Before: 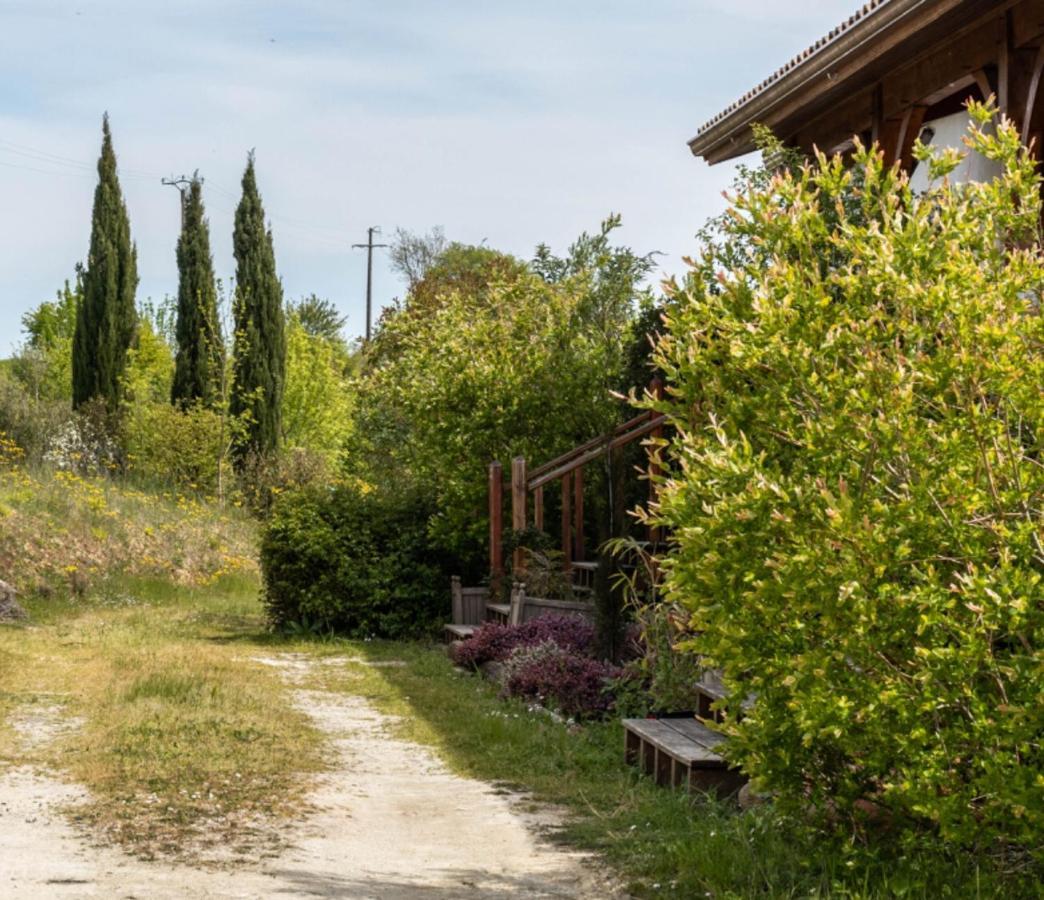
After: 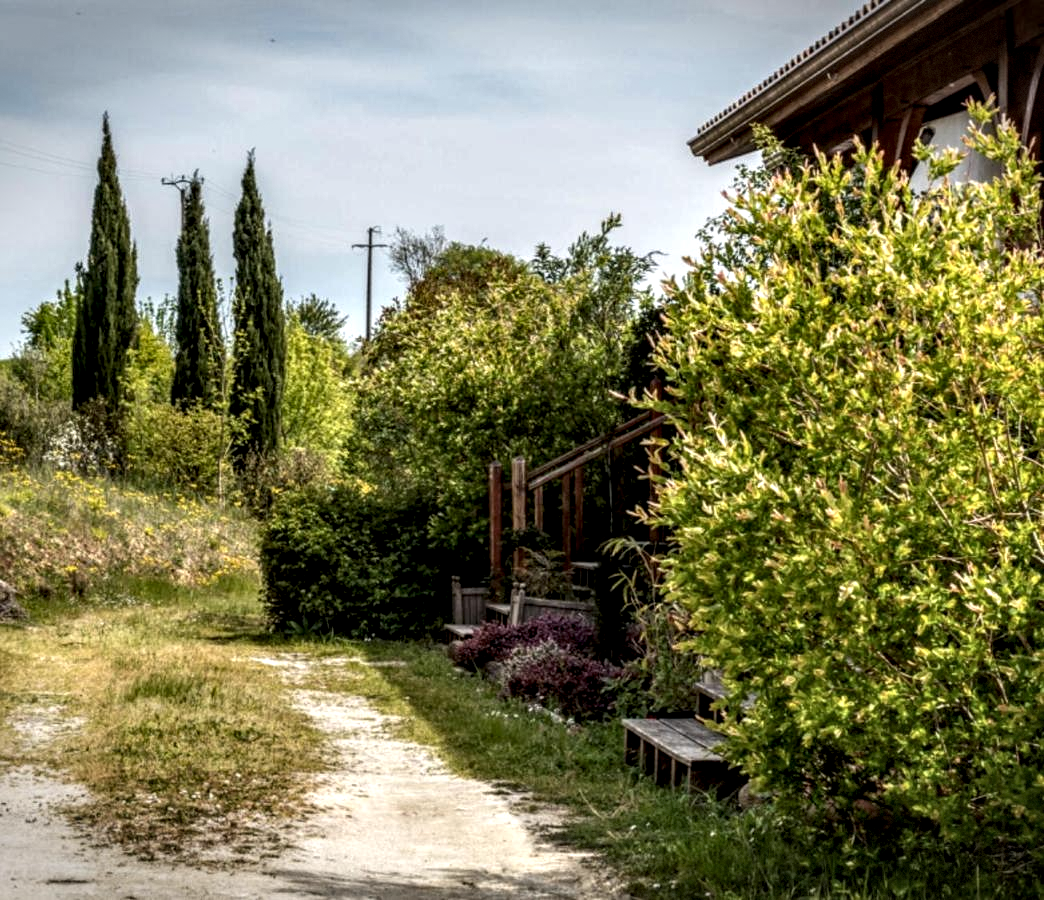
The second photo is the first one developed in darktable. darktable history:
local contrast: highlights 16%, detail 188%
vignetting: fall-off start 99.15%, saturation -0.027, width/height ratio 1.309, dithering 8-bit output
